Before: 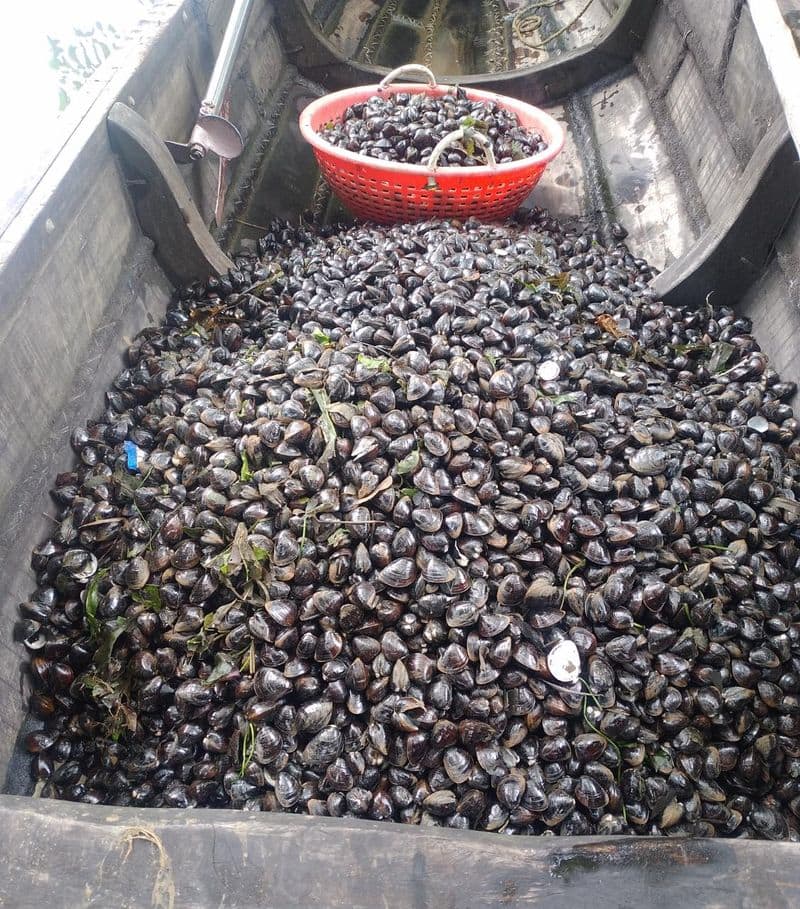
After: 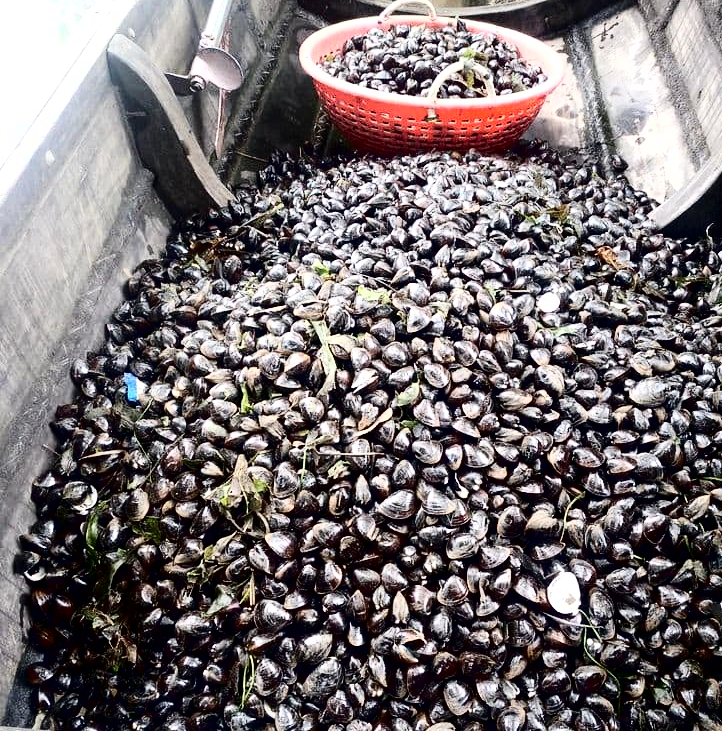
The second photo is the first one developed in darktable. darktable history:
crop: top 7.485%, right 9.7%, bottom 12.068%
tone curve: curves: ch0 [(0, 0) (0.003, 0.002) (0.011, 0.002) (0.025, 0.002) (0.044, 0.002) (0.069, 0.002) (0.1, 0.003) (0.136, 0.008) (0.177, 0.03) (0.224, 0.058) (0.277, 0.139) (0.335, 0.233) (0.399, 0.363) (0.468, 0.506) (0.543, 0.649) (0.623, 0.781) (0.709, 0.88) (0.801, 0.956) (0.898, 0.994) (1, 1)], color space Lab, independent channels, preserve colors none
exposure: black level correction 0.005, exposure 0.004 EV, compensate highlight preservation false
